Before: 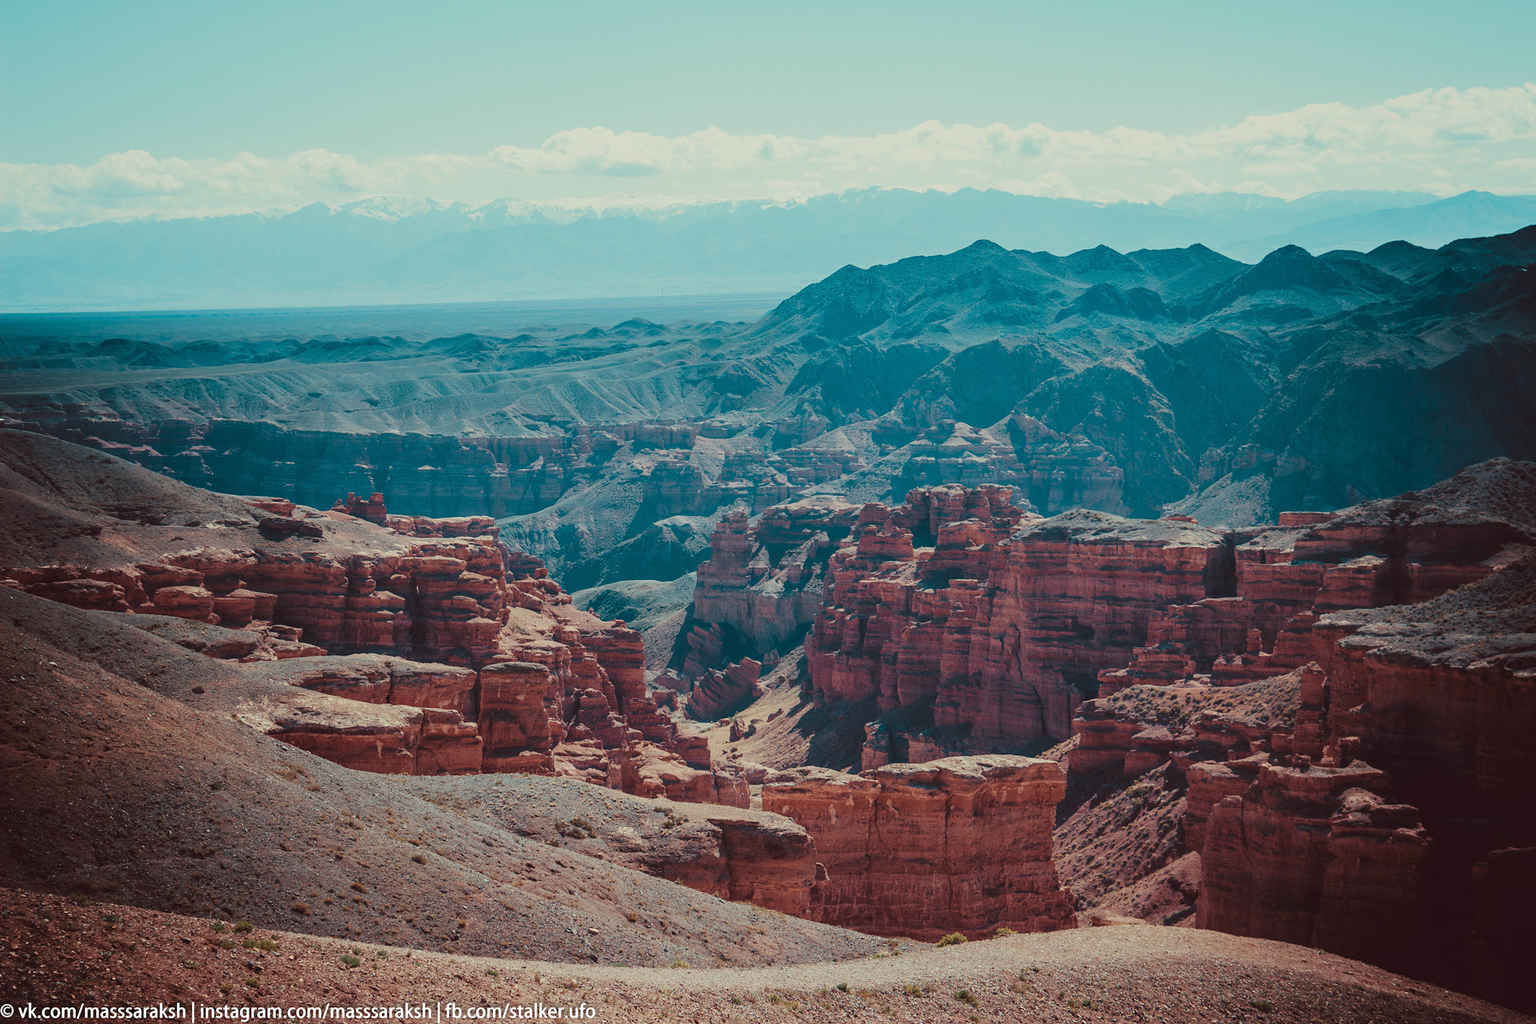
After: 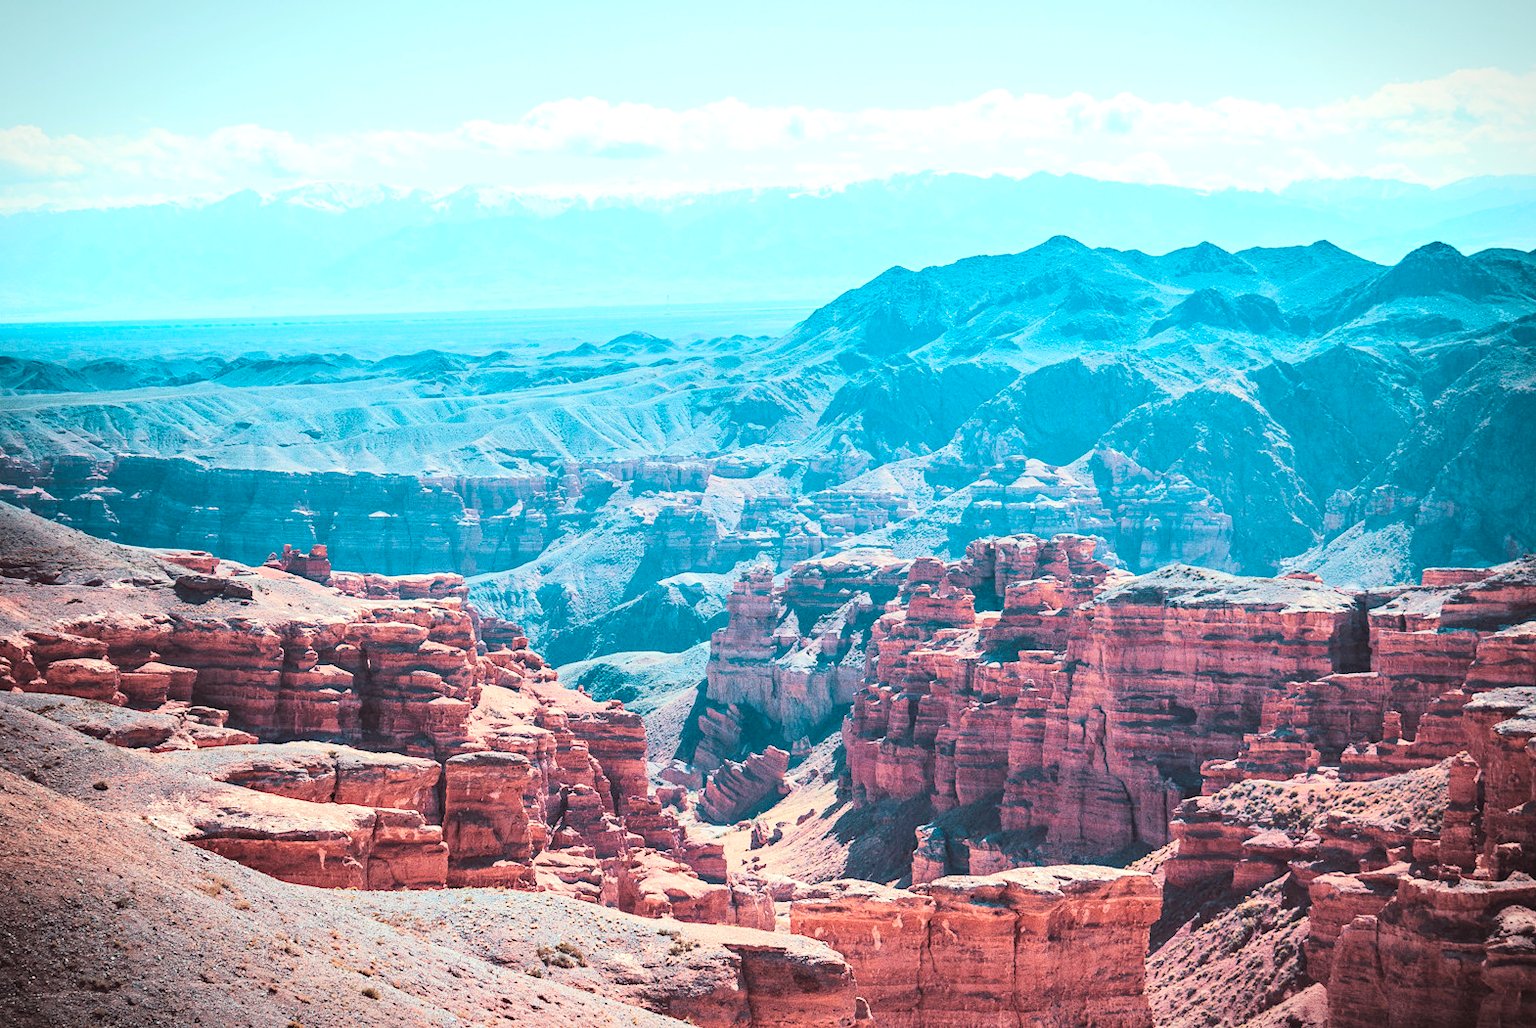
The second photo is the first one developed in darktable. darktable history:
vignetting: fall-off start 100.74%, fall-off radius 65.24%, automatic ratio true
haze removal: compatibility mode true, adaptive false
color correction: highlights a* -0.102, highlights b* -5.23, shadows a* -0.121, shadows b* -0.103
crop and rotate: left 7.602%, top 4.68%, right 10.613%, bottom 13.148%
exposure: black level correction 0, exposure 1.101 EV, compensate highlight preservation false
contrast brightness saturation: contrast 0.007, saturation -0.05
tone curve: curves: ch0 [(0, 0.039) (0.113, 0.081) (0.204, 0.204) (0.498, 0.608) (0.709, 0.819) (0.984, 0.961)]; ch1 [(0, 0) (0.172, 0.123) (0.317, 0.272) (0.414, 0.382) (0.476, 0.479) (0.505, 0.501) (0.528, 0.54) (0.618, 0.647) (0.709, 0.764) (1, 1)]; ch2 [(0, 0) (0.411, 0.424) (0.492, 0.502) (0.521, 0.513) (0.537, 0.57) (0.686, 0.638) (1, 1)], color space Lab, linked channels, preserve colors none
